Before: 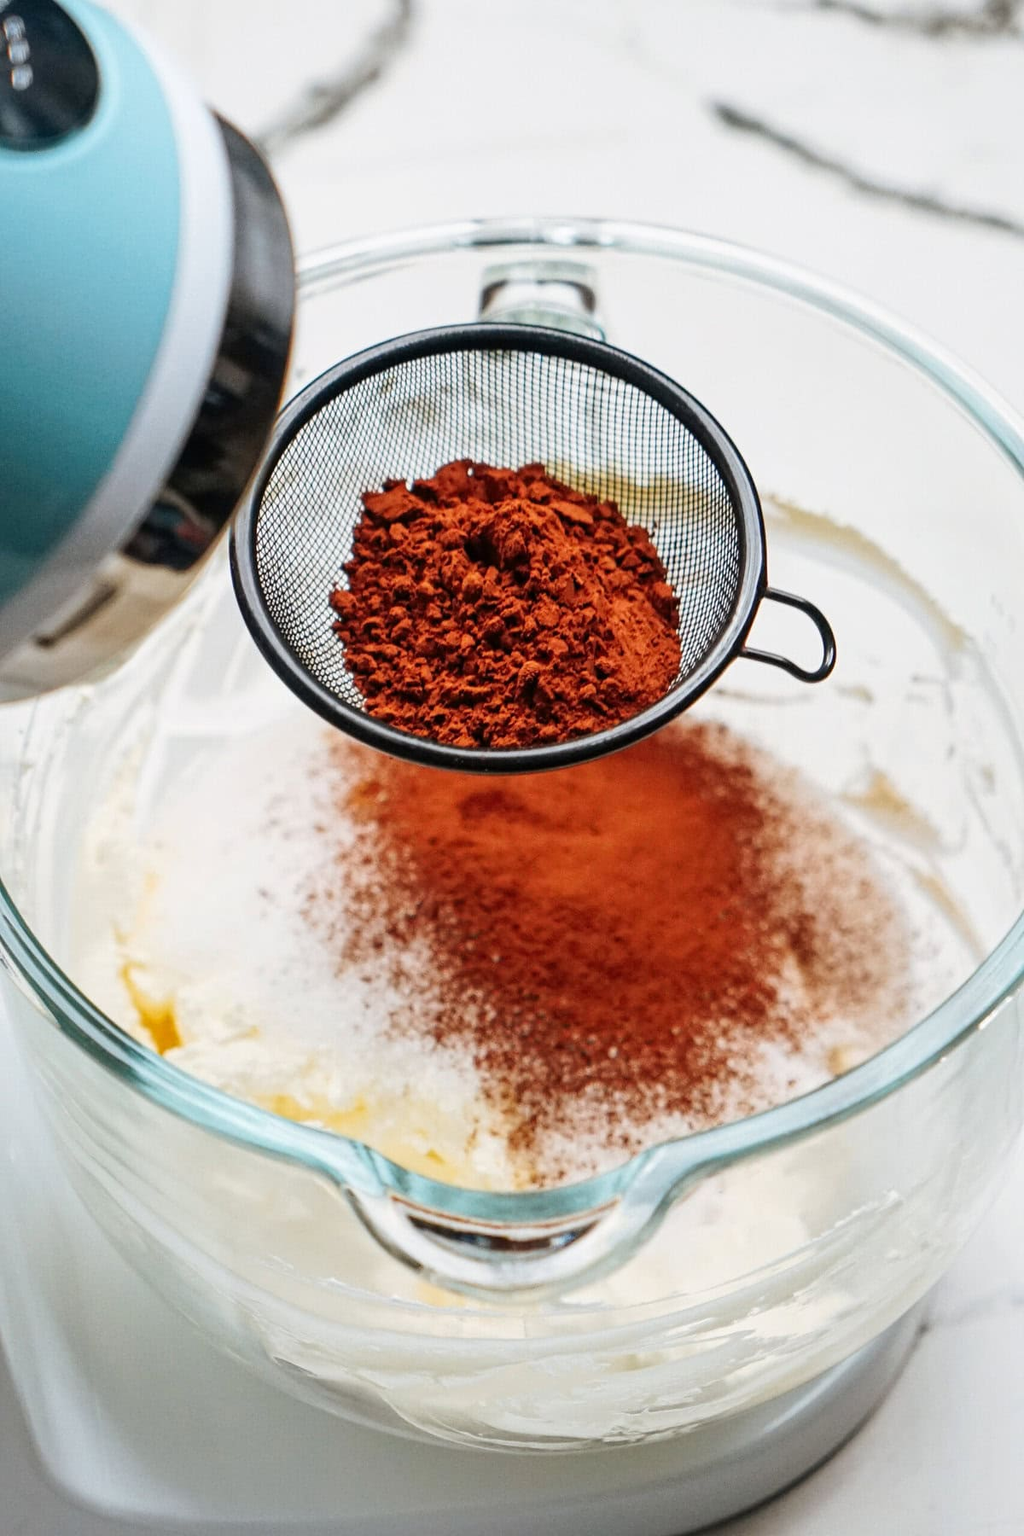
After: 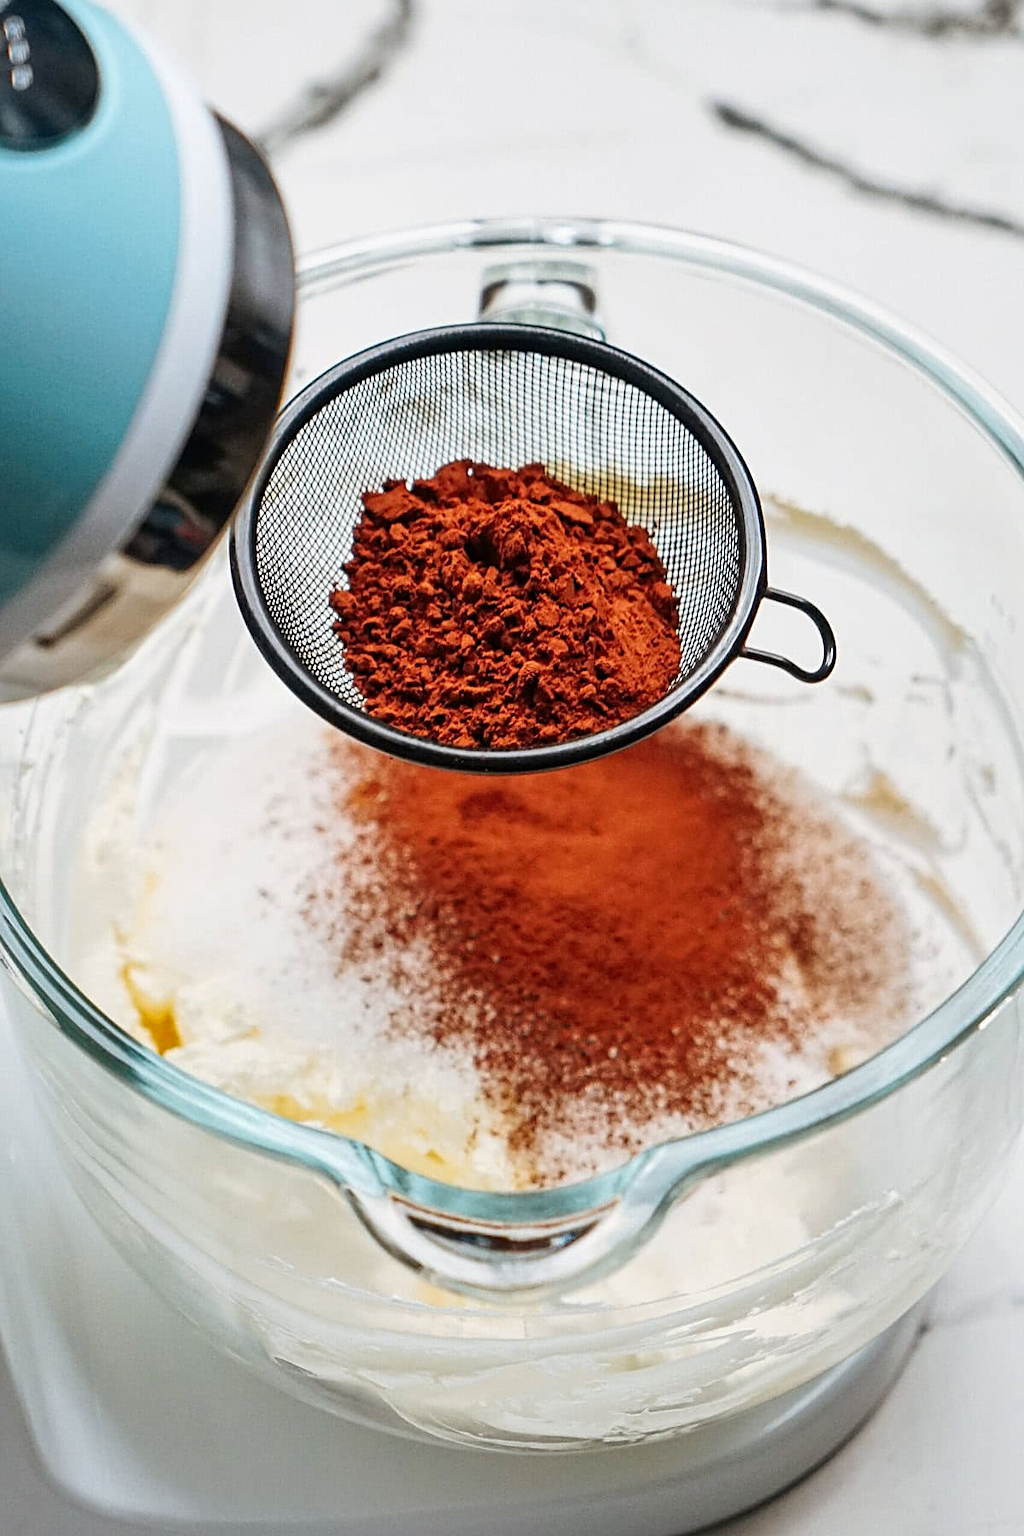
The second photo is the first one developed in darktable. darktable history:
shadows and highlights: shadows 29.4, highlights -29.18, low approximation 0.01, soften with gaussian
sharpen: on, module defaults
